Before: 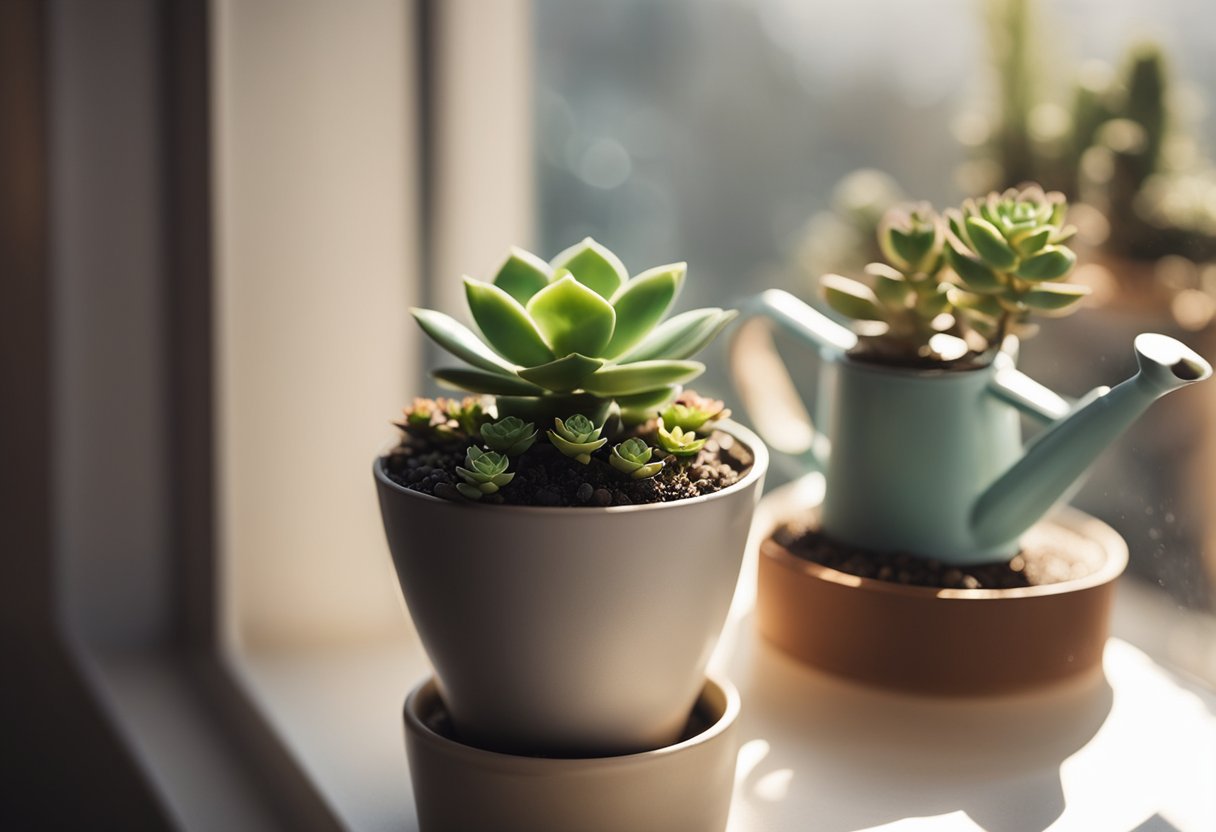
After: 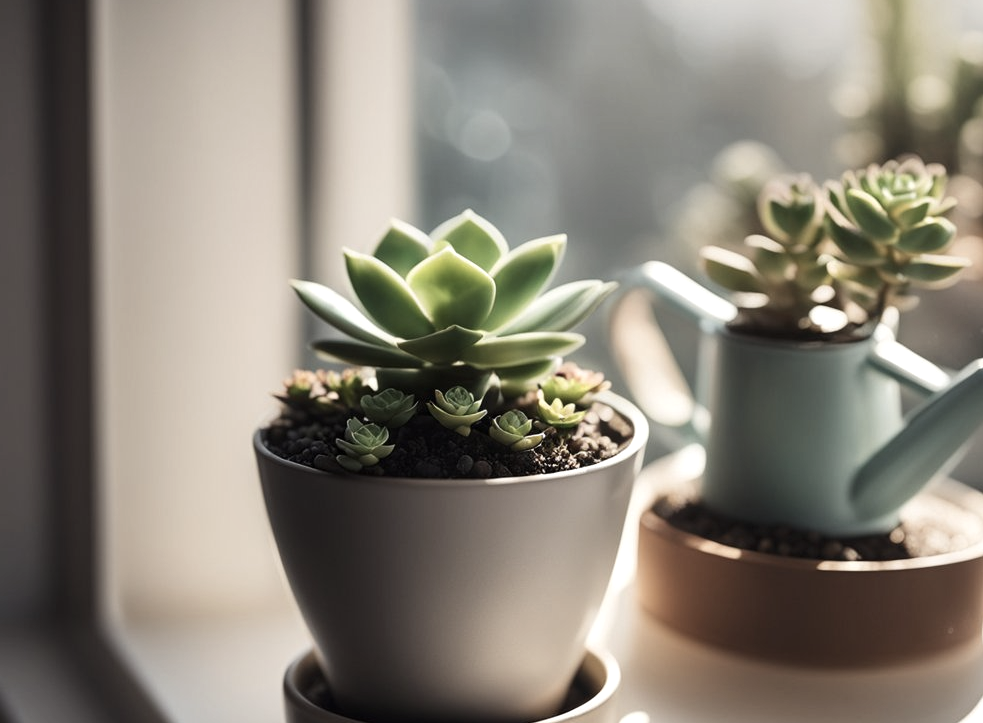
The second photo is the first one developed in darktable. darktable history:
local contrast: highlights 100%, shadows 100%, detail 120%, midtone range 0.2
crop: left 9.929%, top 3.475%, right 9.188%, bottom 9.529%
exposure: black level correction -0.001, exposure 0.08 EV, compensate highlight preservation false
contrast brightness saturation: contrast 0.1, saturation -0.36
